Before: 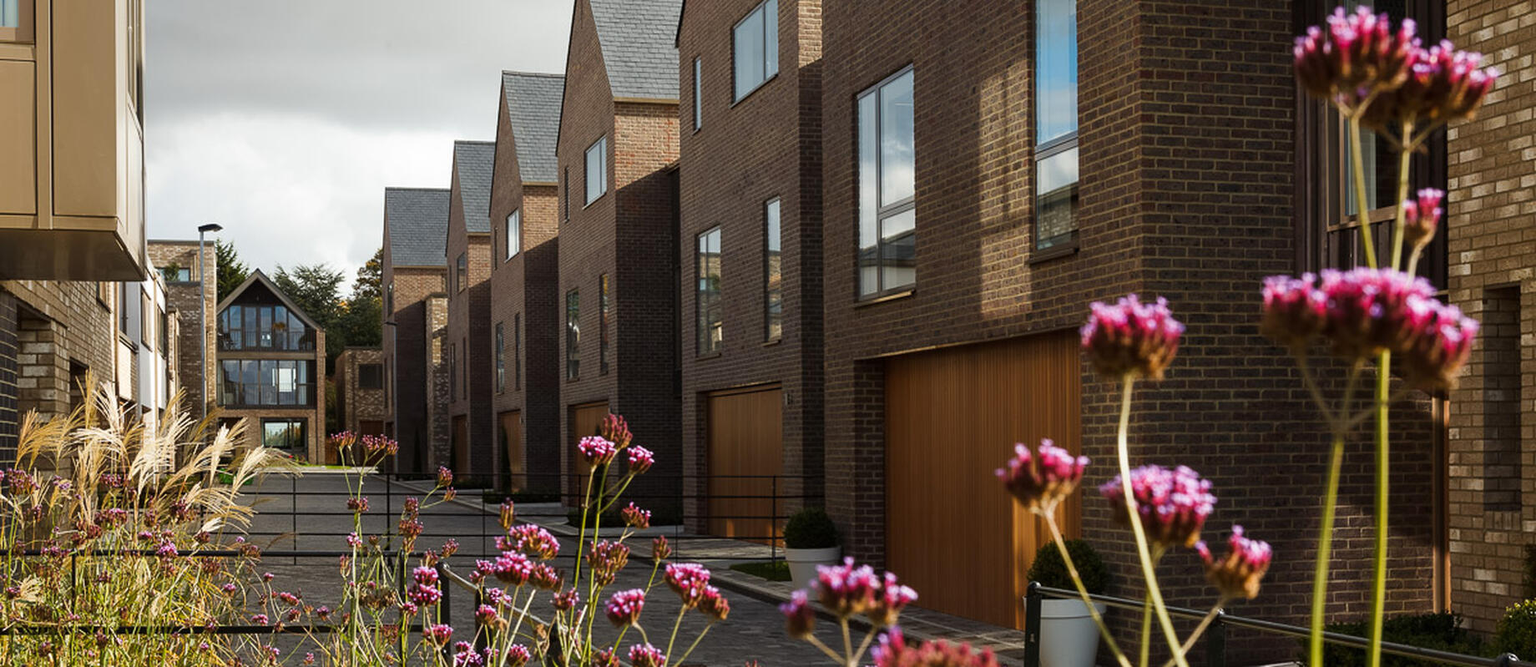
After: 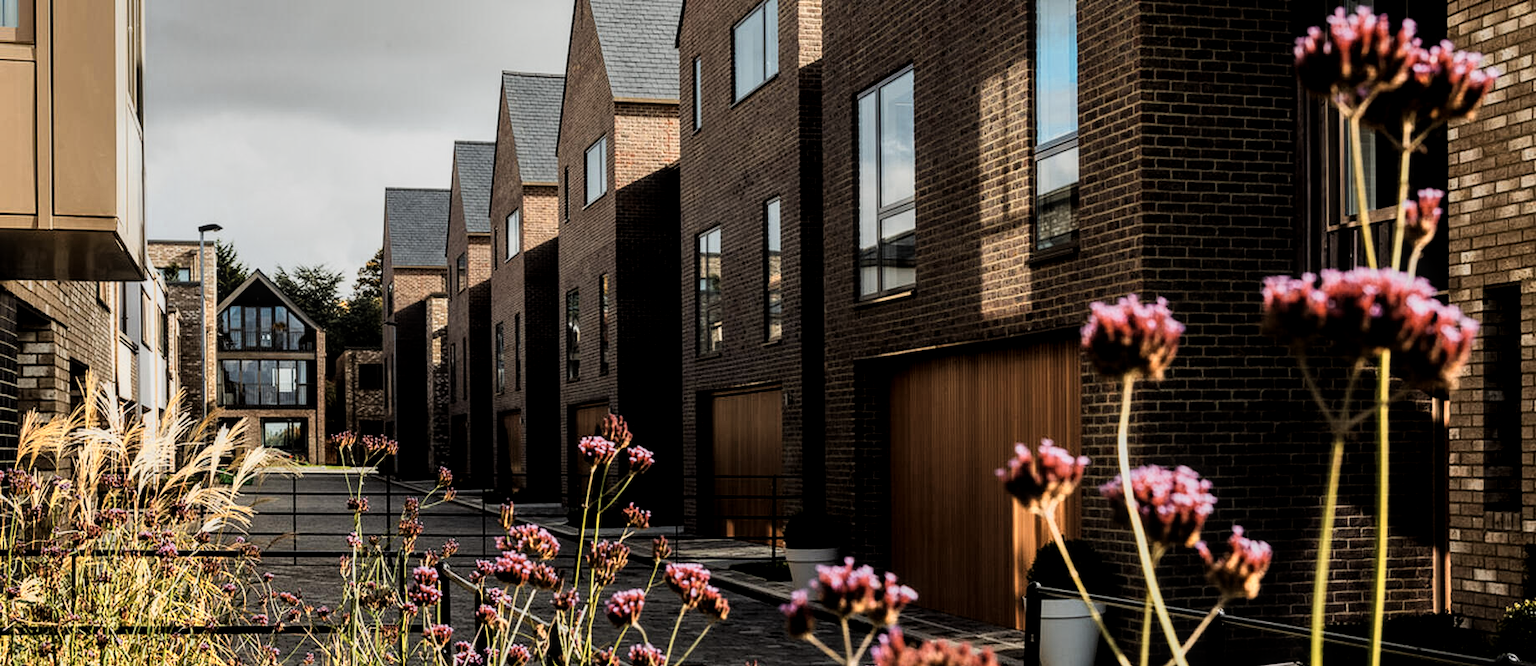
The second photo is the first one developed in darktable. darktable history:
shadows and highlights: shadows 5, soften with gaussian
filmic rgb: black relative exposure -5 EV, hardness 2.88, contrast 1.3
local contrast: on, module defaults
color zones: curves: ch0 [(0.018, 0.548) (0.197, 0.654) (0.425, 0.447) (0.605, 0.658) (0.732, 0.579)]; ch1 [(0.105, 0.531) (0.224, 0.531) (0.386, 0.39) (0.618, 0.456) (0.732, 0.456) (0.956, 0.421)]; ch2 [(0.039, 0.583) (0.215, 0.465) (0.399, 0.544) (0.465, 0.548) (0.614, 0.447) (0.724, 0.43) (0.882, 0.623) (0.956, 0.632)]
